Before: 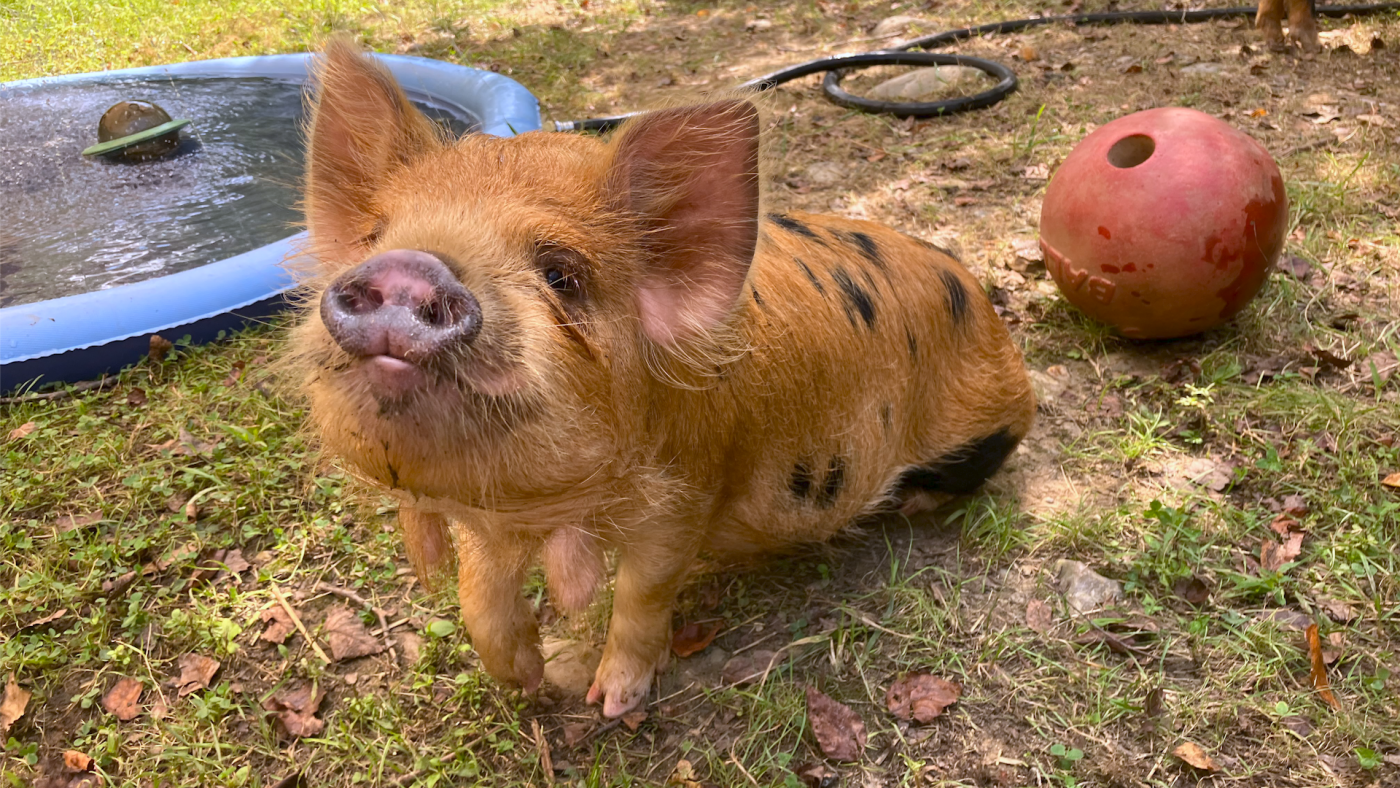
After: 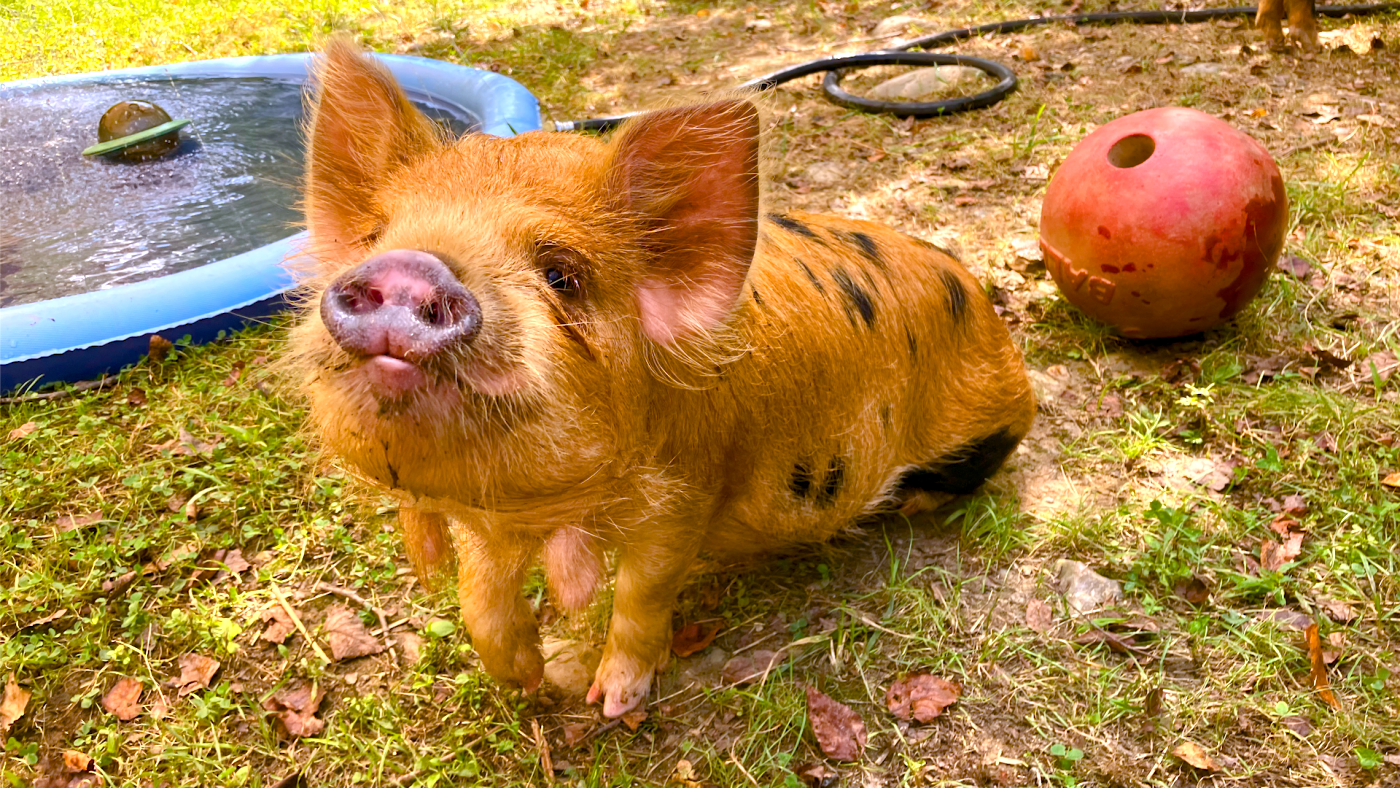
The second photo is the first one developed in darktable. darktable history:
exposure: black level correction 0, exposure 0.5 EV, compensate exposure bias true, compensate highlight preservation false
color balance rgb: shadows lift › chroma 0.99%, shadows lift › hue 110.05°, global offset › luminance -0.476%, linear chroma grading › global chroma 14.487%, perceptual saturation grading › global saturation 20%, perceptual saturation grading › highlights -25.89%, perceptual saturation grading › shadows 50.221%, global vibrance 20%
